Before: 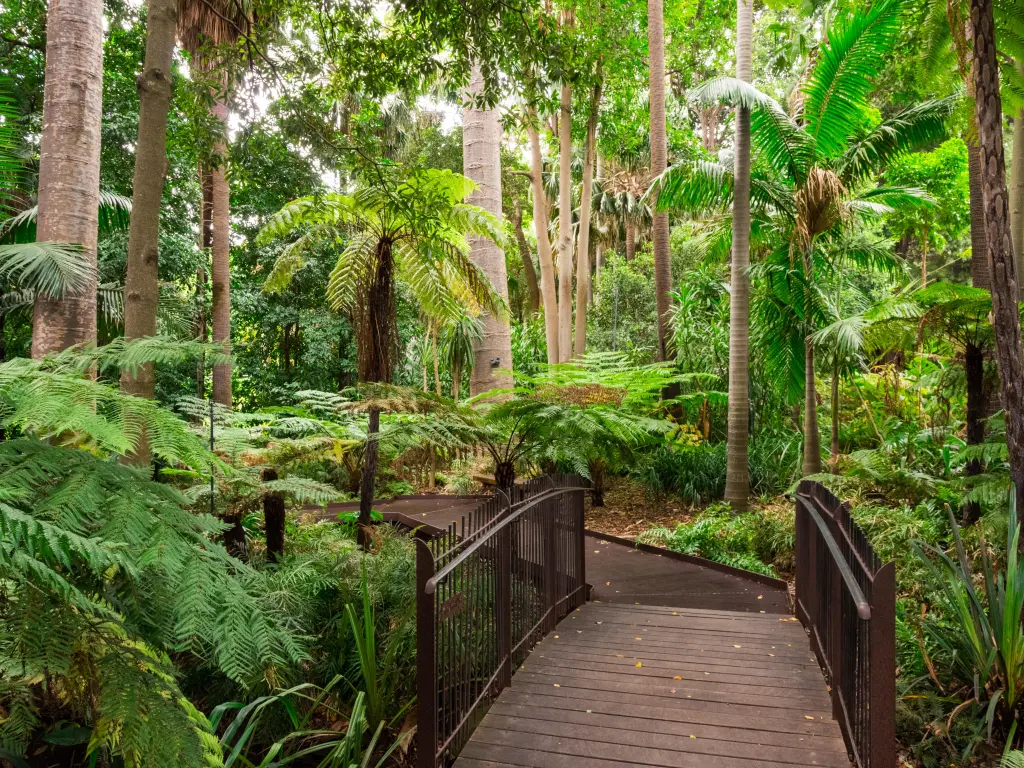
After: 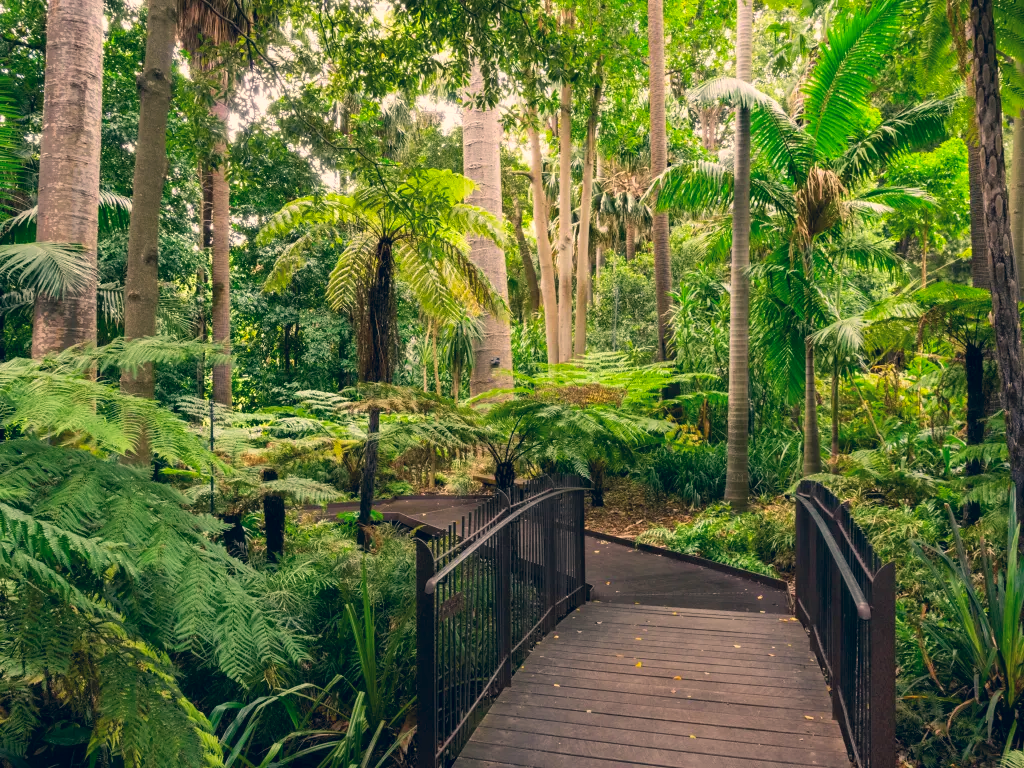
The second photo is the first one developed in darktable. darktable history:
color correction: highlights a* 10.32, highlights b* 14.66, shadows a* -9.59, shadows b* -15.02
